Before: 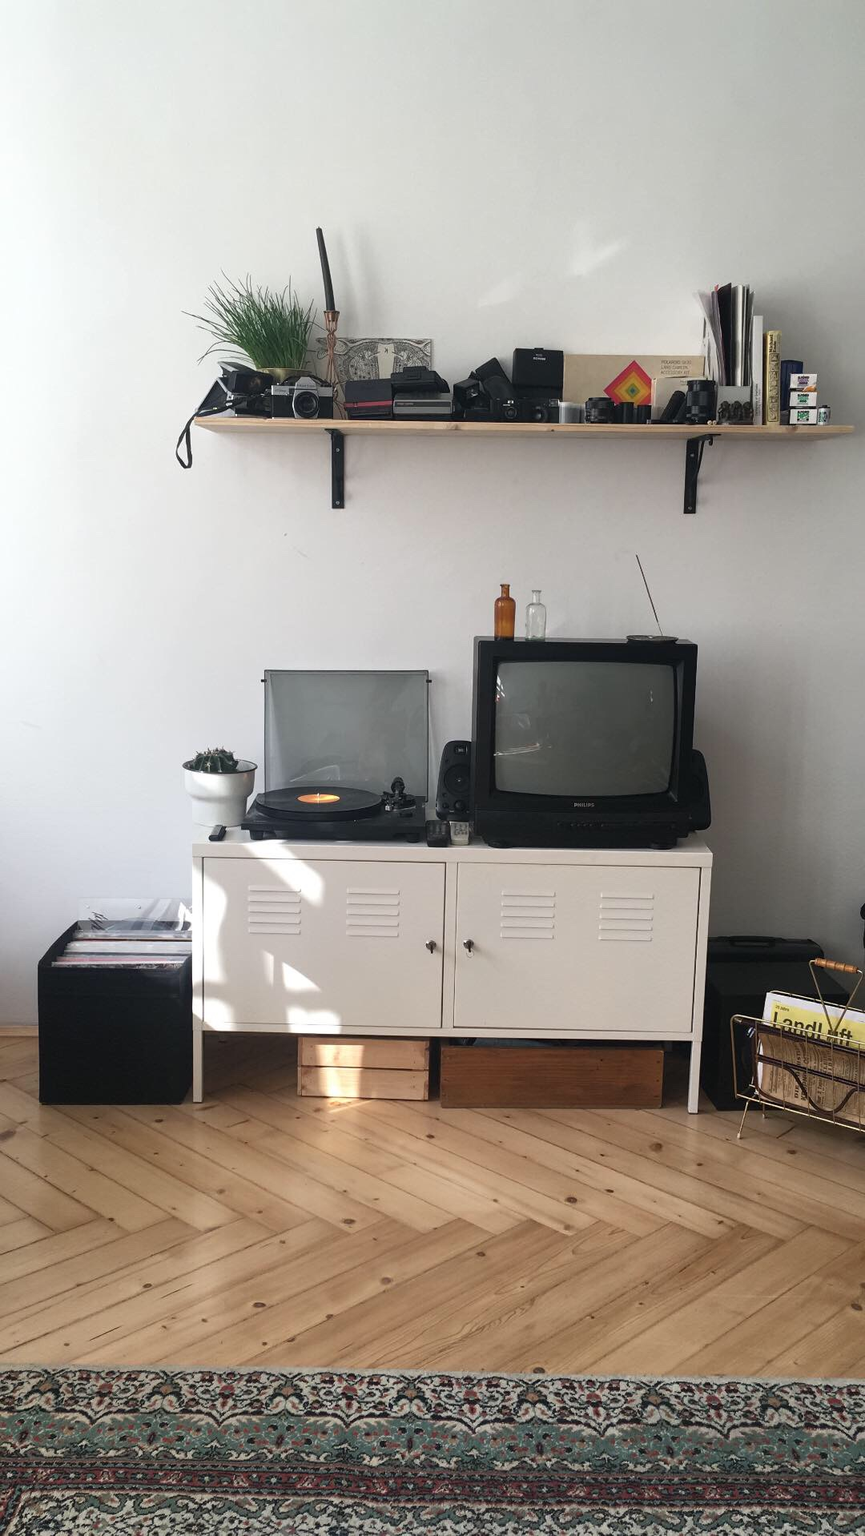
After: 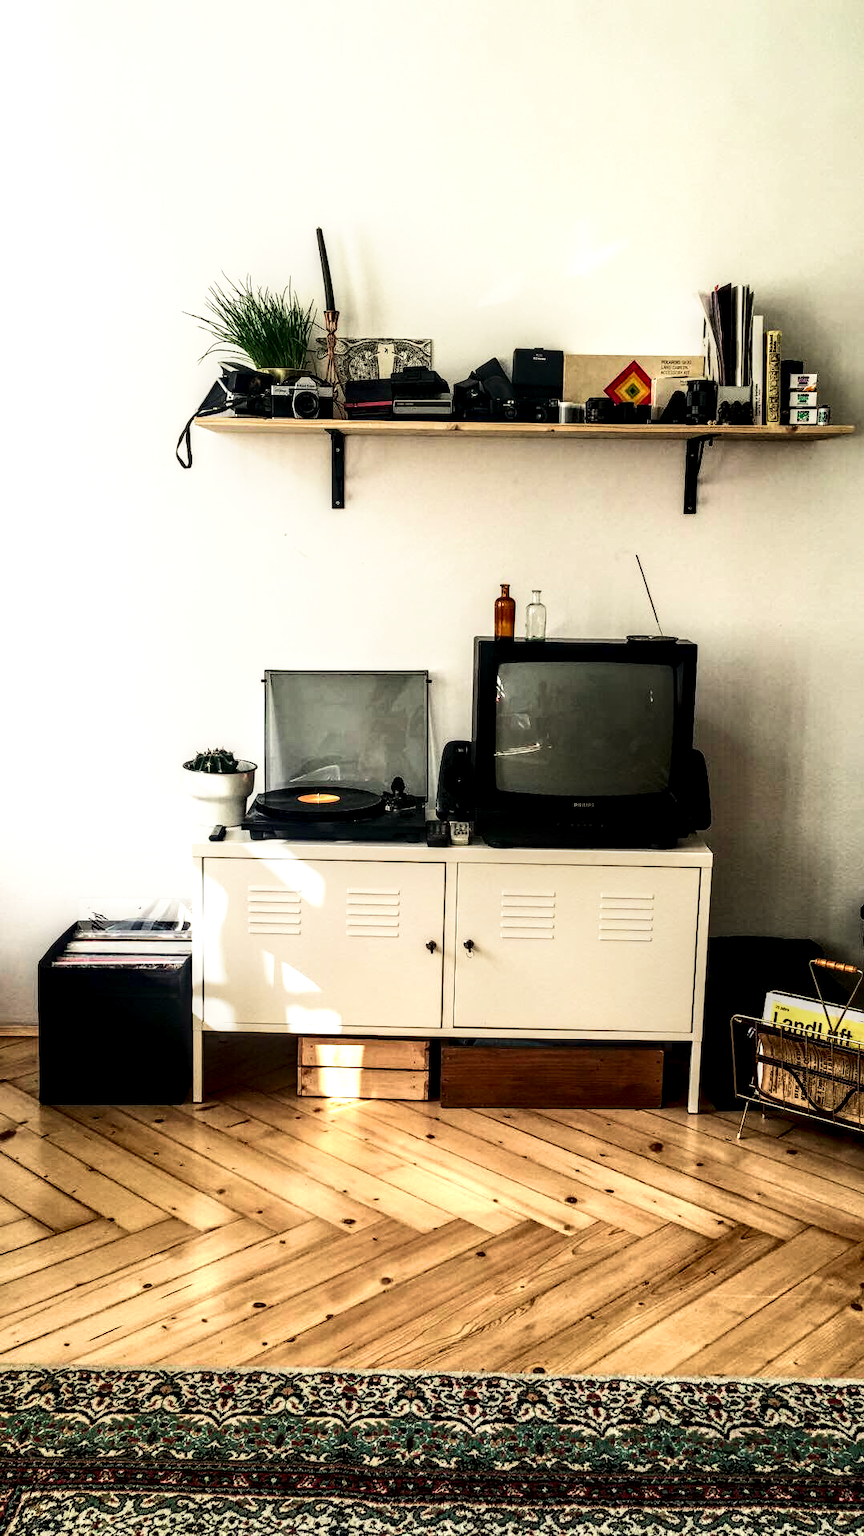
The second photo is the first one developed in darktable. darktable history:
white balance: red 1.029, blue 0.92
local contrast: highlights 19%, detail 186%
tone equalizer: -8 EV -0.417 EV, -7 EV -0.389 EV, -6 EV -0.333 EV, -5 EV -0.222 EV, -3 EV 0.222 EV, -2 EV 0.333 EV, -1 EV 0.389 EV, +0 EV 0.417 EV, edges refinement/feathering 500, mask exposure compensation -1.57 EV, preserve details no
velvia: on, module defaults
contrast brightness saturation: contrast 0.21, brightness -0.11, saturation 0.21
base curve: curves: ch0 [(0, 0) (0.688, 0.865) (1, 1)], preserve colors none
